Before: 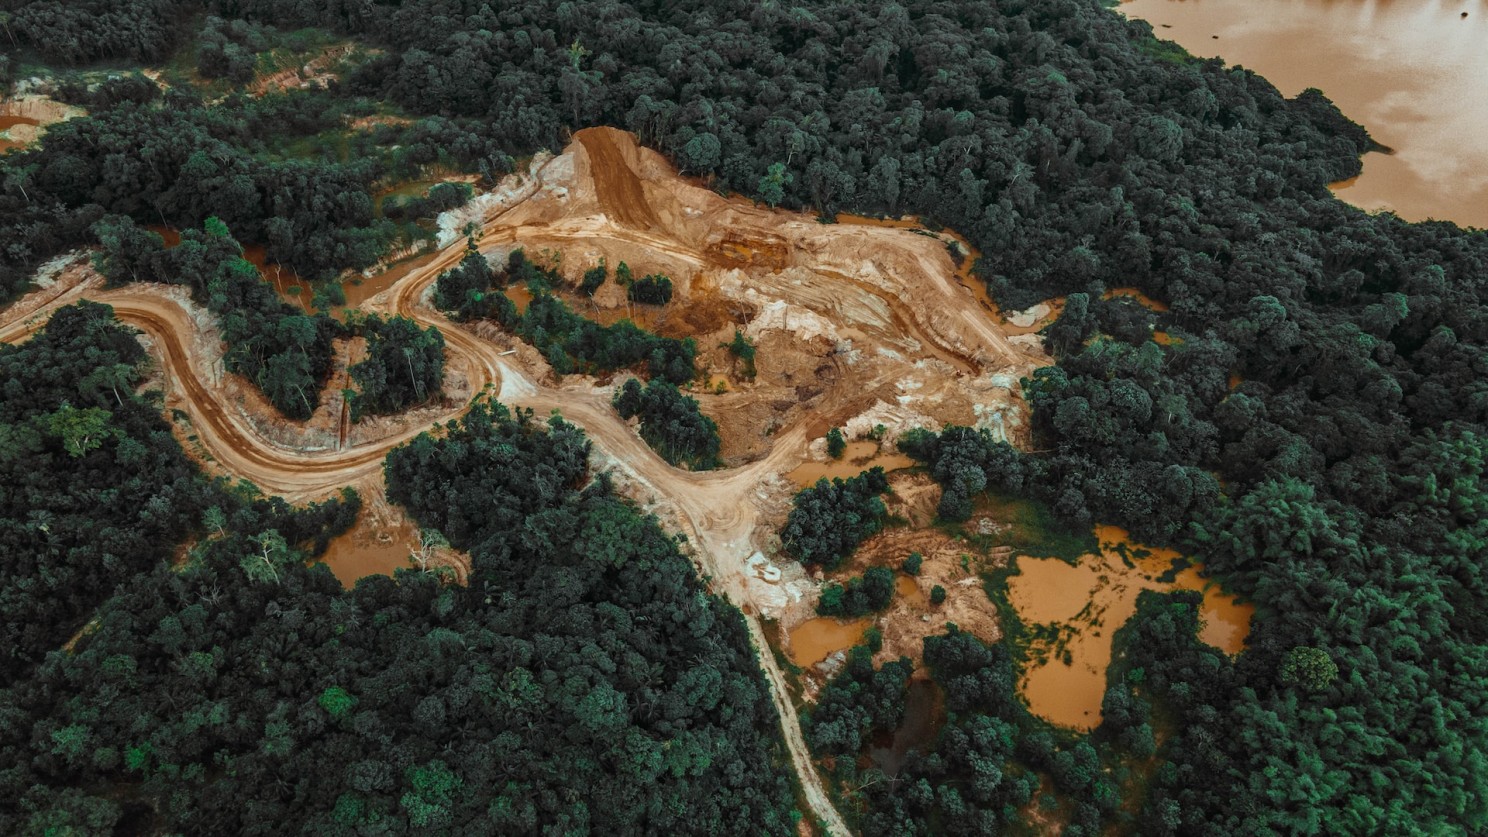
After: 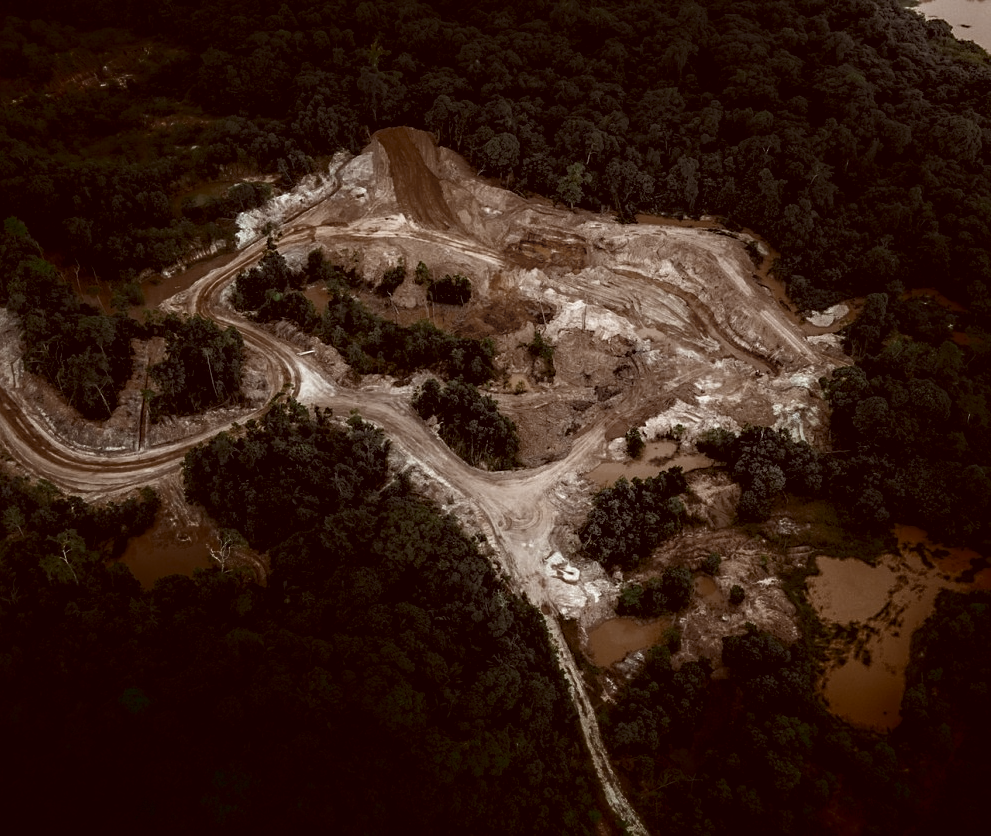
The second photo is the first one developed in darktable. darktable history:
color zones: curves: ch0 [(0, 0.487) (0.241, 0.395) (0.434, 0.373) (0.658, 0.412) (0.838, 0.487)]; ch1 [(0, 0) (0.053, 0.053) (0.211, 0.202) (0.579, 0.259) (0.781, 0.241)]
crop and rotate: left 13.537%, right 19.796%
sharpen: amount 0.2
color correction: highlights a* 9.03, highlights b* 8.71, shadows a* 40, shadows b* 40, saturation 0.8
levels: levels [0, 0.474, 0.947]
shadows and highlights: shadows -70, highlights 35, soften with gaussian
base curve: curves: ch0 [(0.017, 0) (0.425, 0.441) (0.844, 0.933) (1, 1)], preserve colors none
